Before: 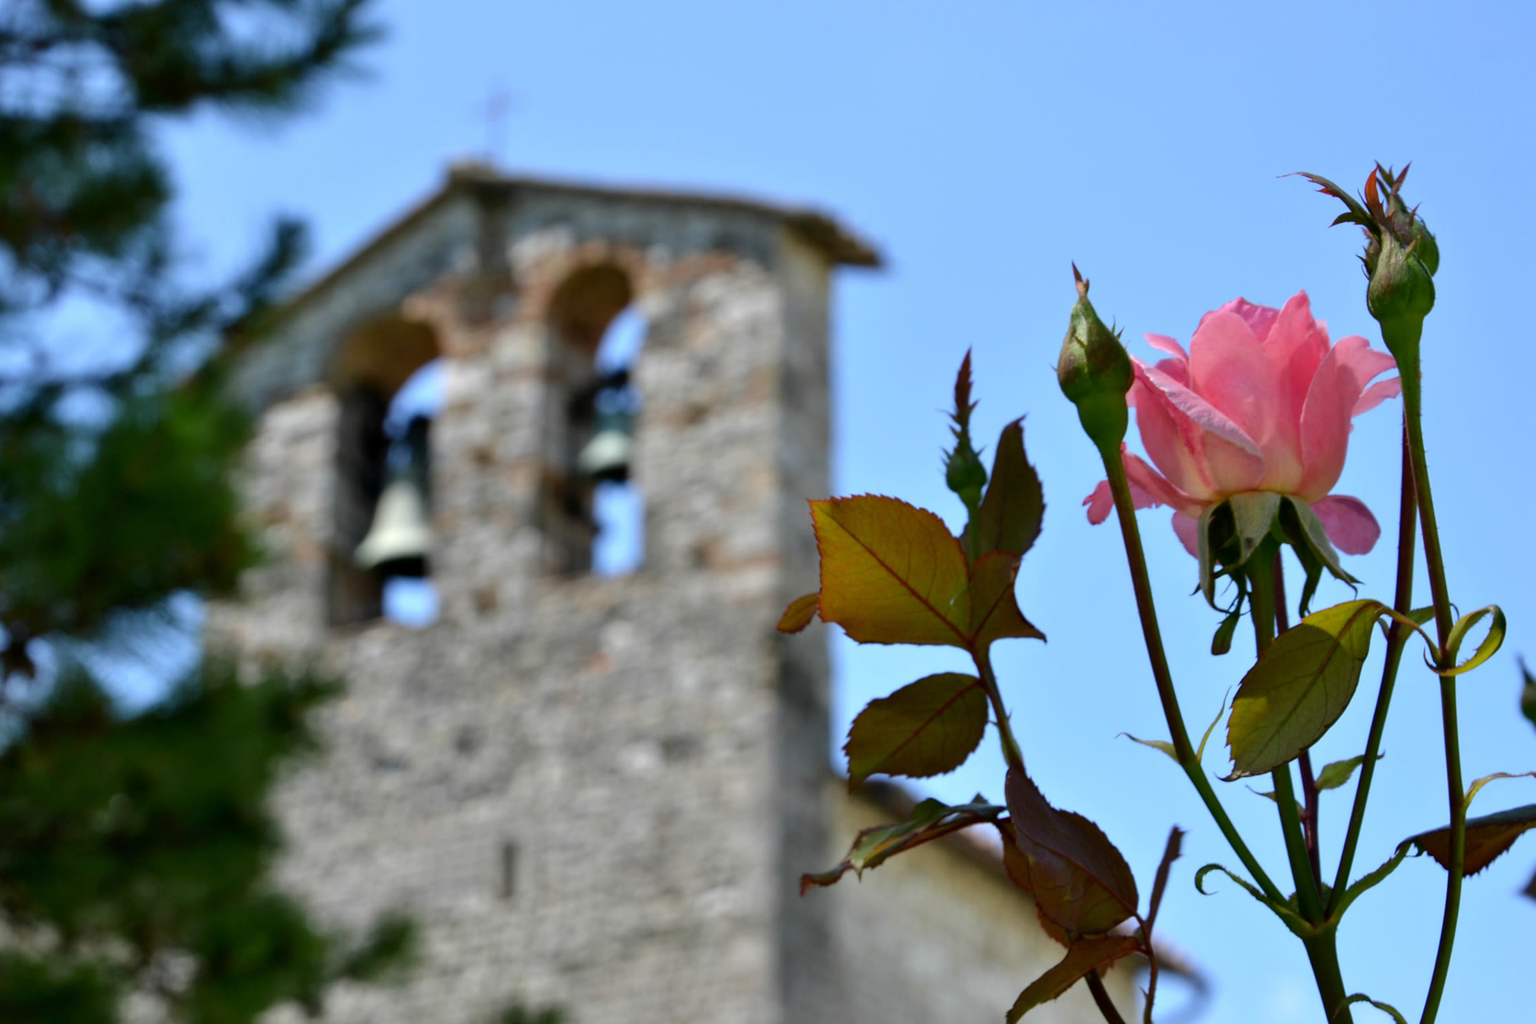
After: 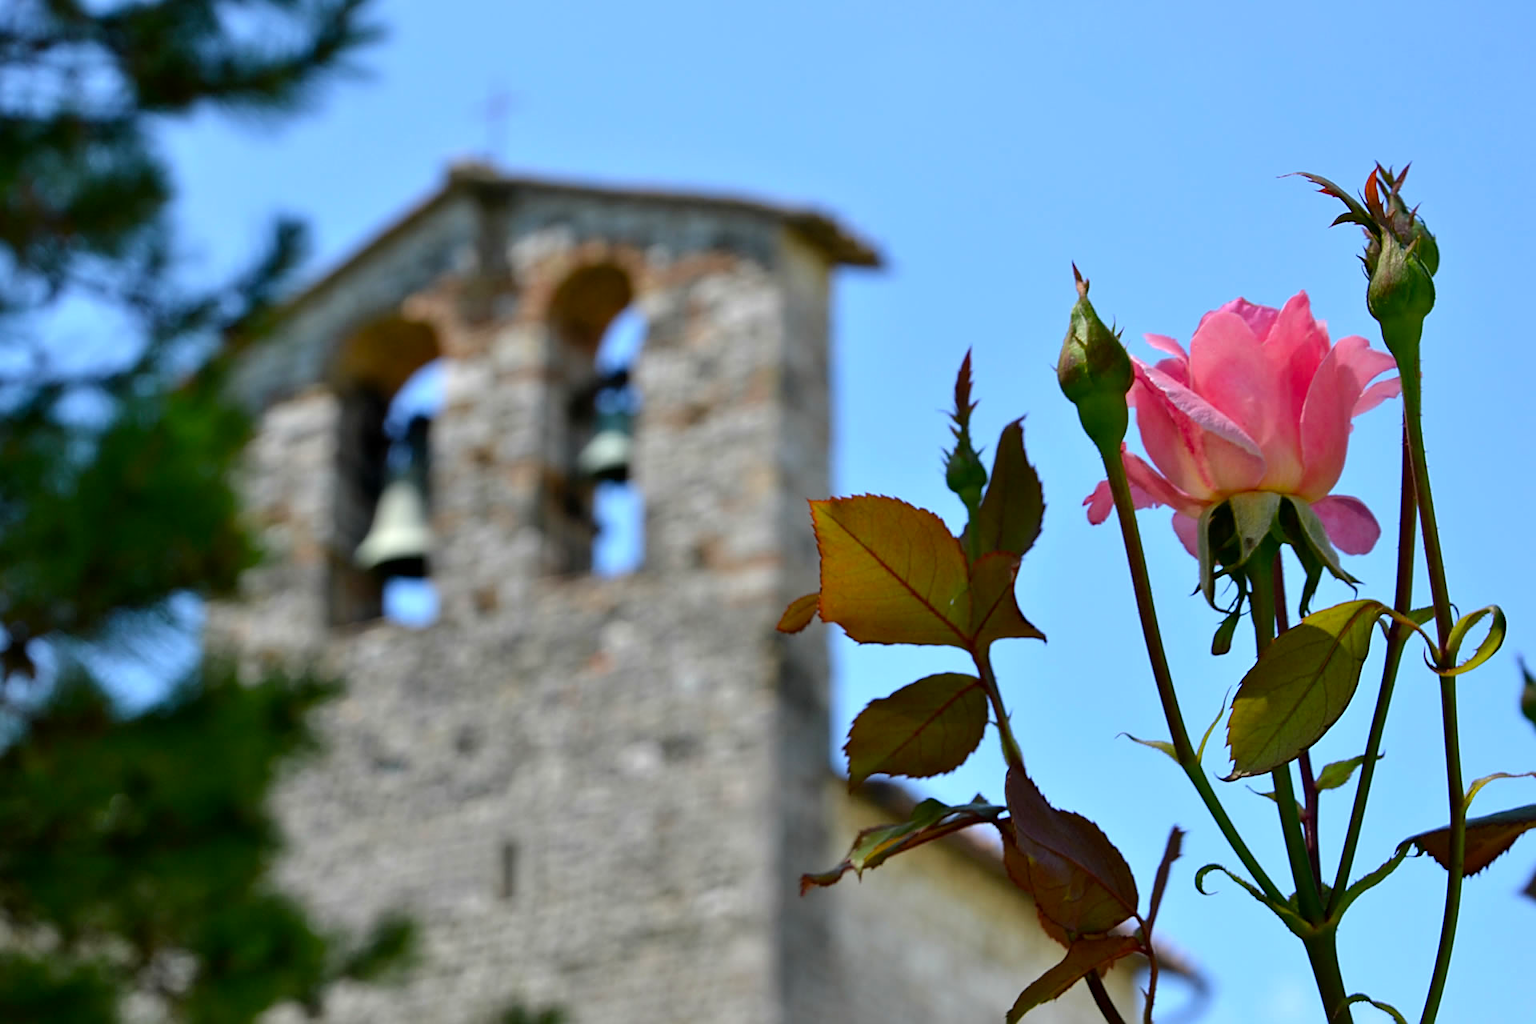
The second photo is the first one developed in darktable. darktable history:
sharpen: on, module defaults
color balance: output saturation 120%
